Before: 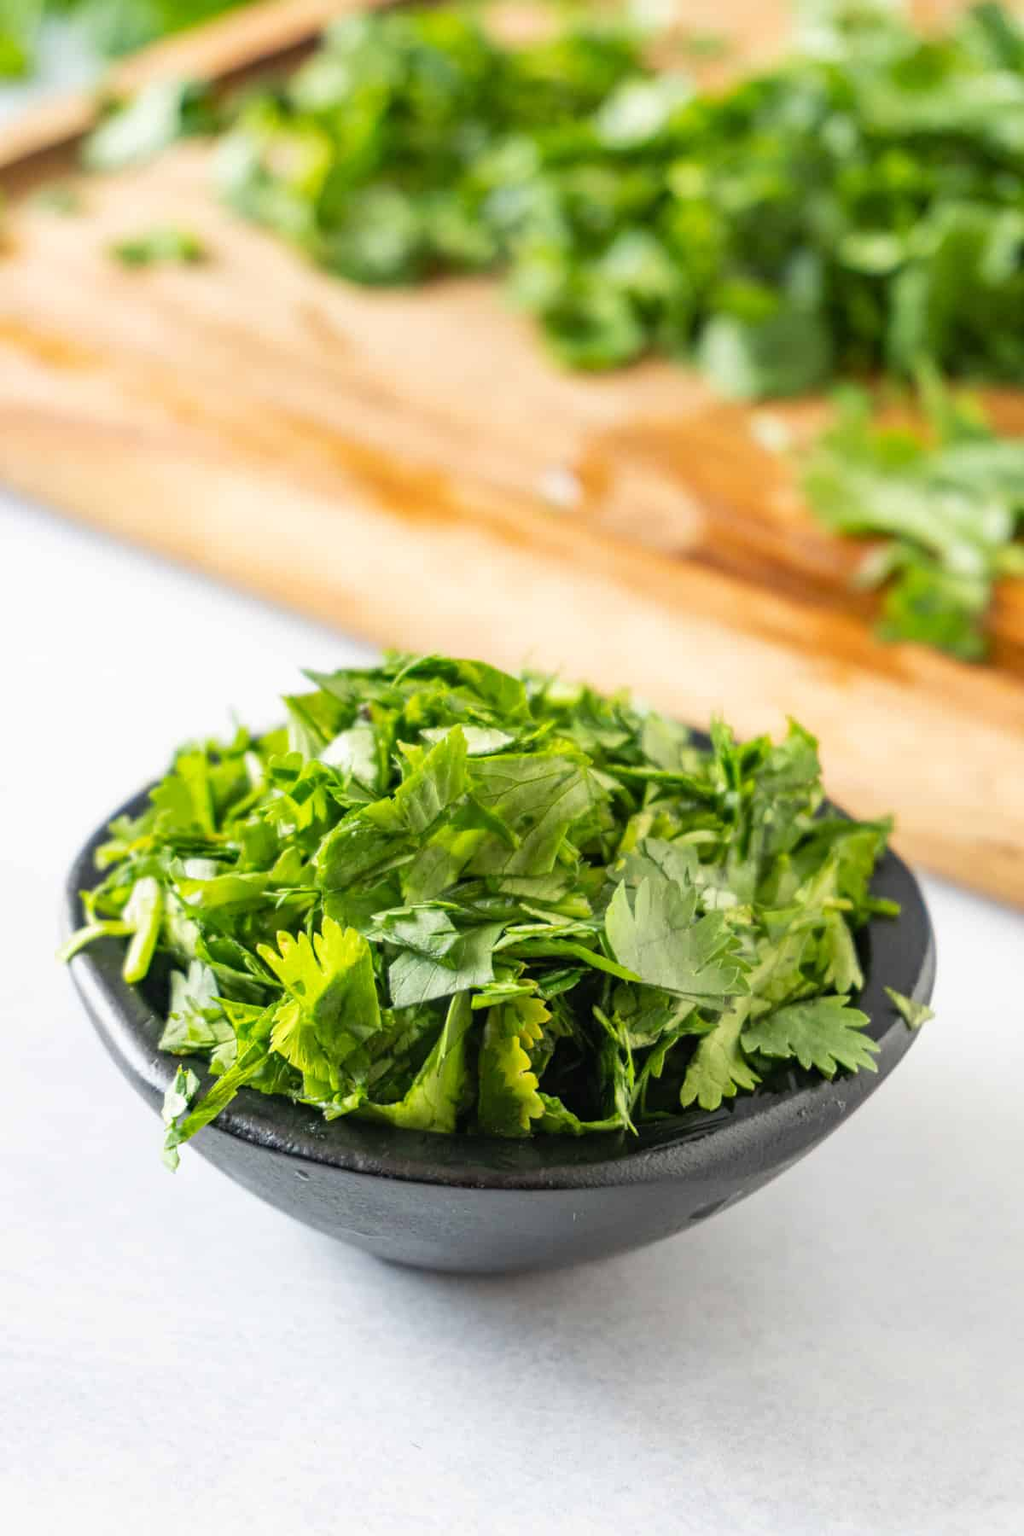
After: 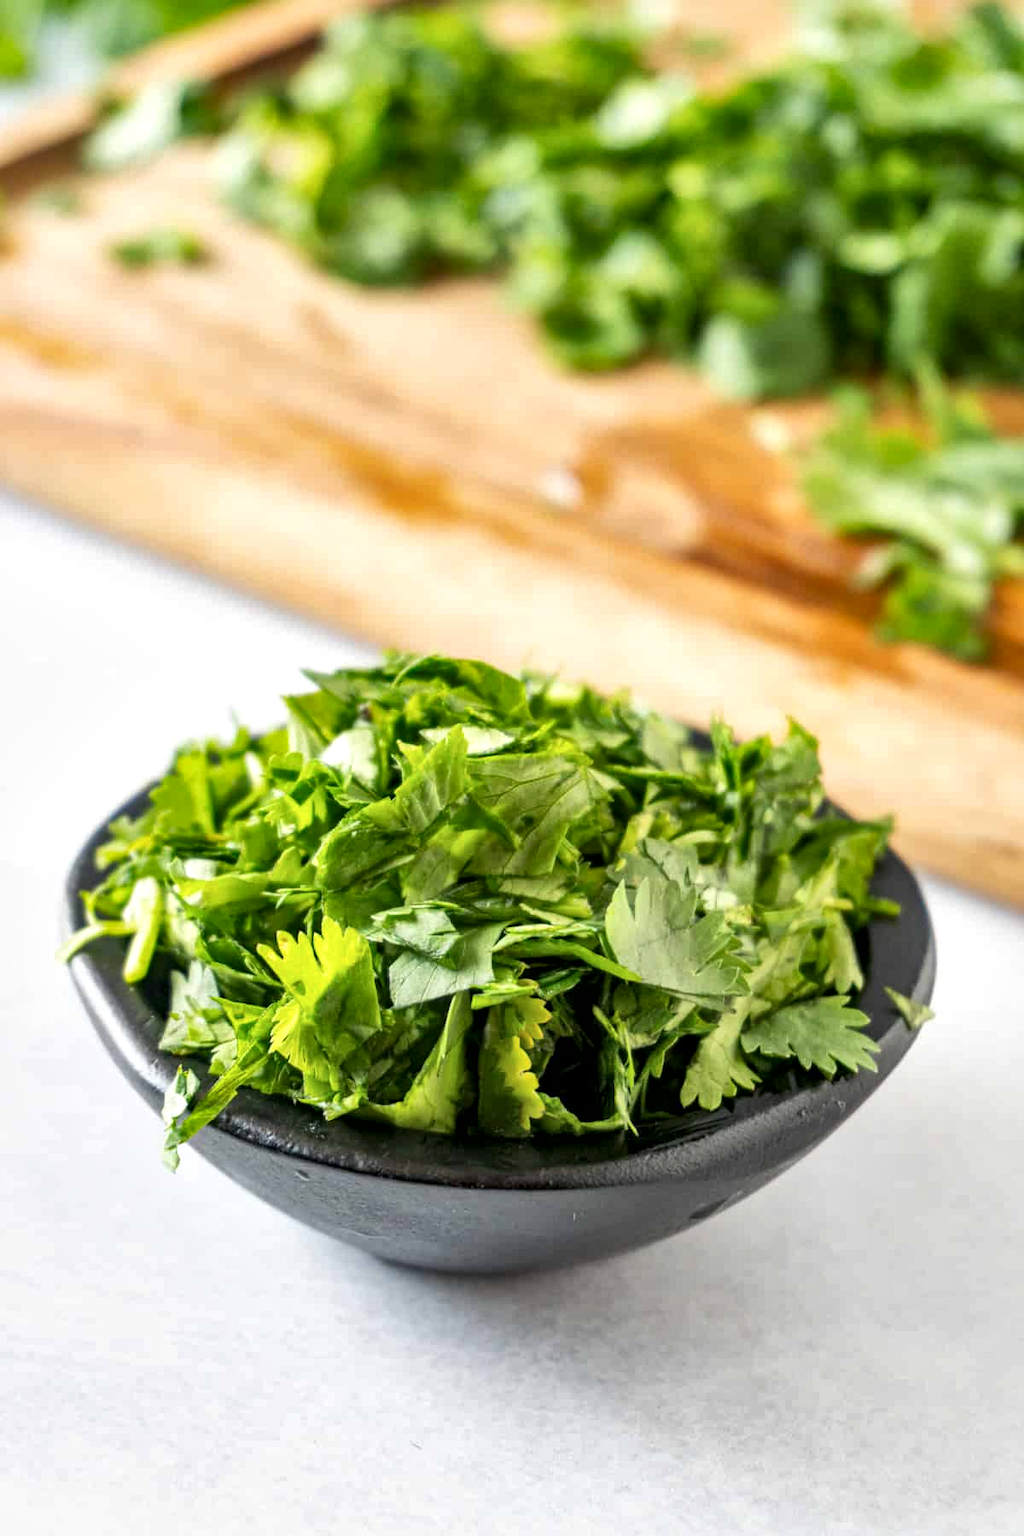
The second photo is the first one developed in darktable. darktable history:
local contrast: mode bilateral grid, contrast 26, coarseness 61, detail 152%, midtone range 0.2
